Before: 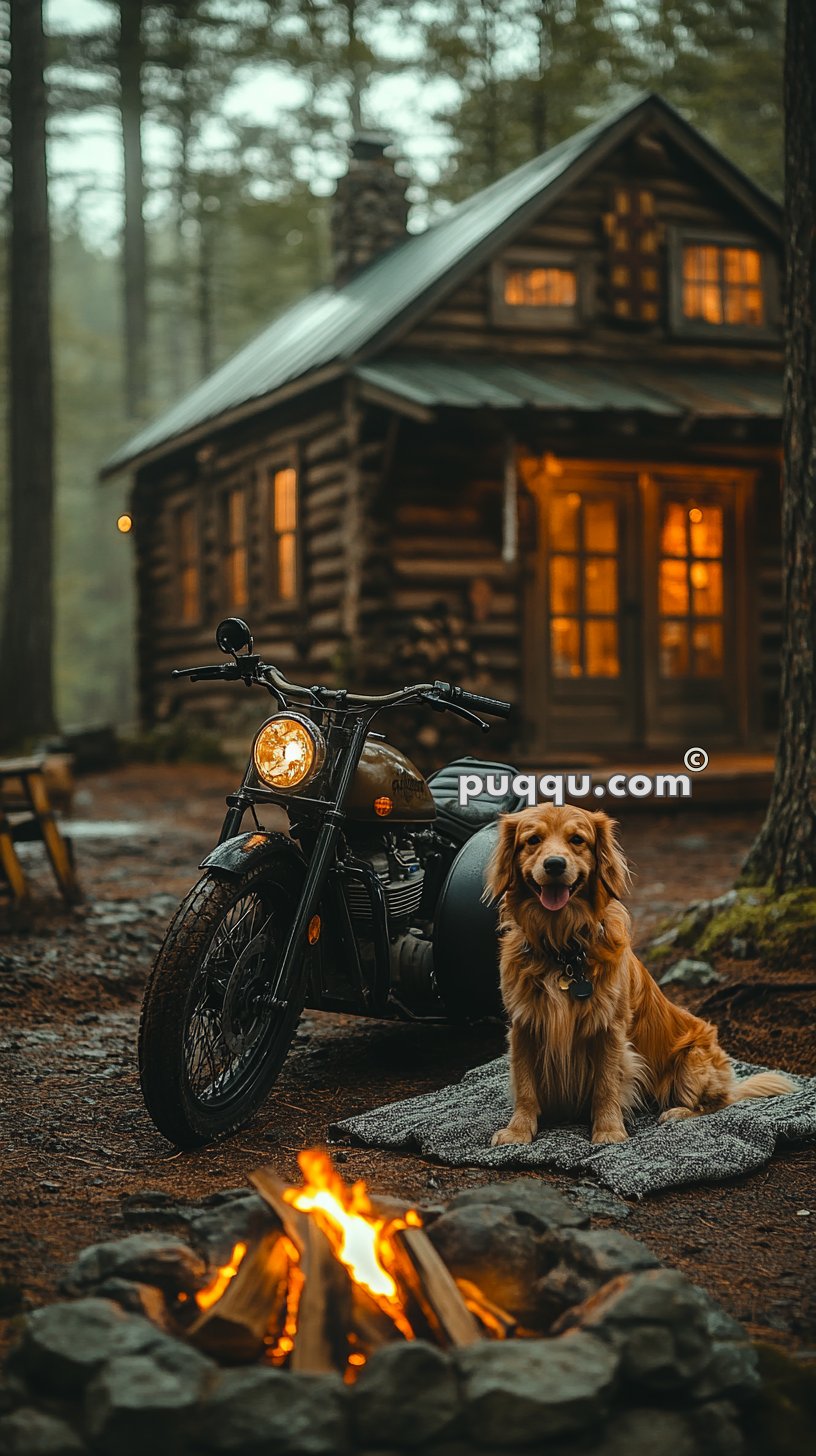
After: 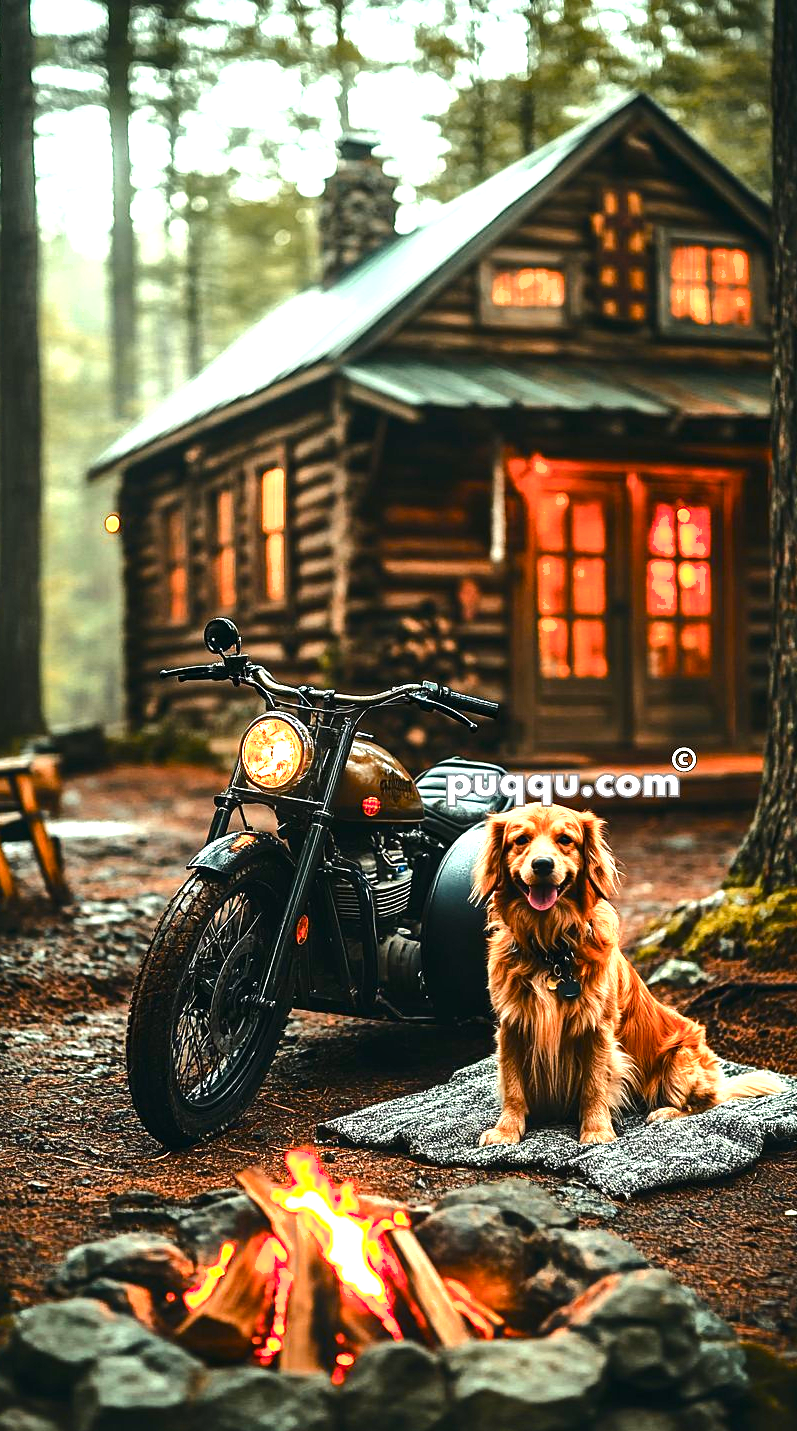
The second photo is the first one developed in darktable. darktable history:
exposure: black level correction 0, exposure 1.34 EV, compensate highlight preservation false
tone equalizer: -8 EV -1.06 EV, -7 EV -0.987 EV, -6 EV -0.838 EV, -5 EV -0.614 EV, -3 EV 0.567 EV, -2 EV 0.853 EV, -1 EV 1 EV, +0 EV 1.06 EV, edges refinement/feathering 500, mask exposure compensation -1.57 EV, preserve details no
crop and rotate: left 1.549%, right 0.67%, bottom 1.711%
local contrast: mode bilateral grid, contrast 30, coarseness 25, midtone range 0.2
color zones: curves: ch1 [(0.235, 0.558) (0.75, 0.5)]; ch2 [(0.25, 0.462) (0.749, 0.457)]
shadows and highlights: shadows -20.11, white point adjustment -1.92, highlights -34.97
color balance rgb: power › chroma 0.479%, power › hue 260.26°, perceptual saturation grading › global saturation 20%, perceptual saturation grading › highlights -24.762%, perceptual saturation grading › shadows 24.469%, global vibrance 20%
